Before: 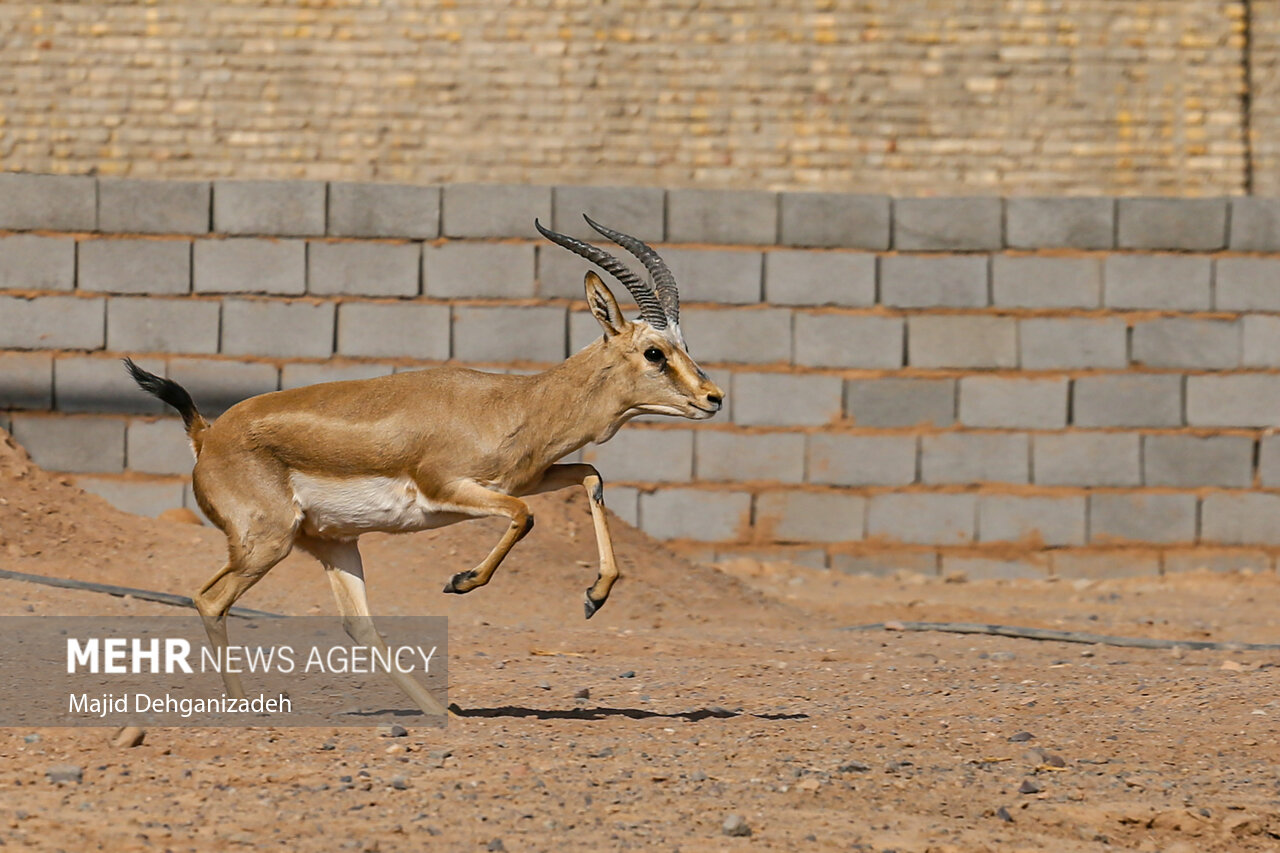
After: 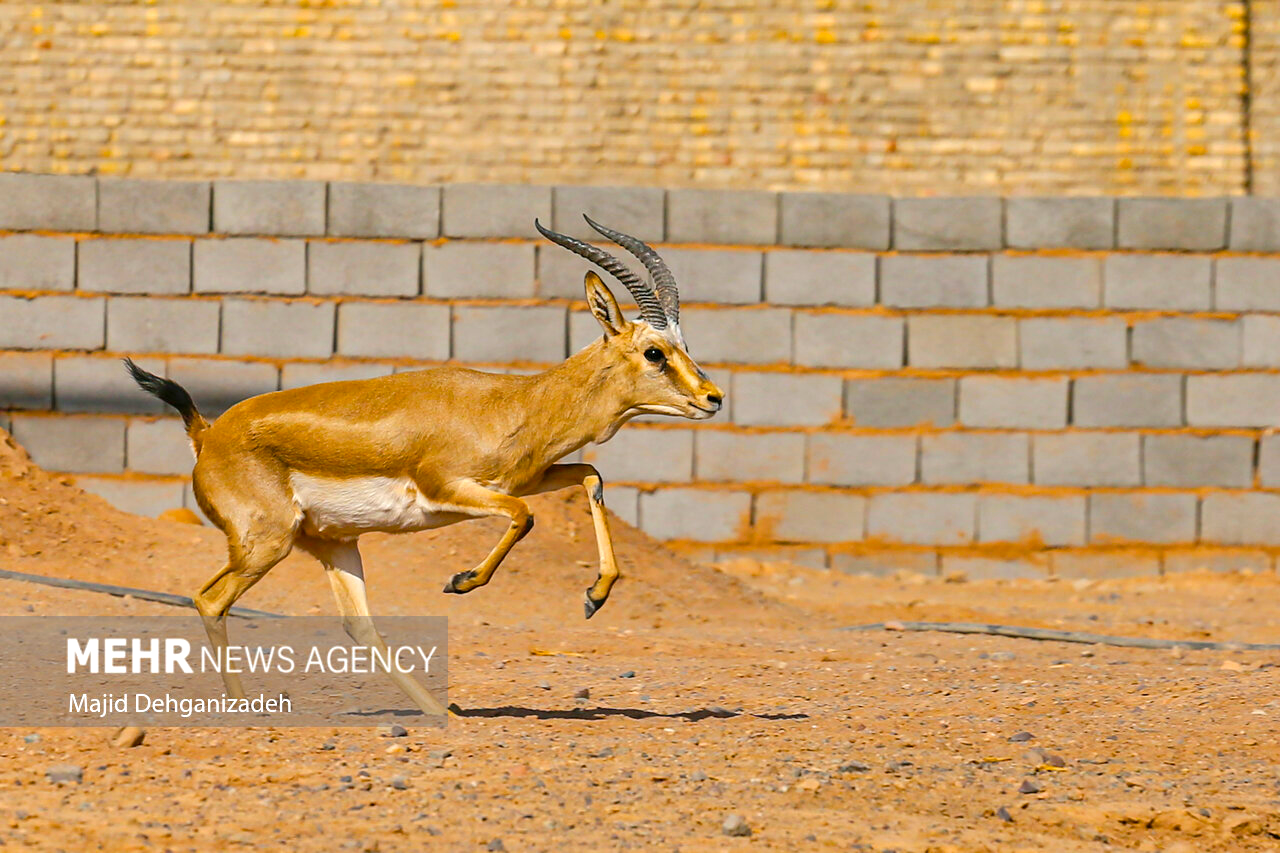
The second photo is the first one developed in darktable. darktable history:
color balance rgb: linear chroma grading › global chroma 15%, perceptual saturation grading › global saturation 30%
levels: levels [0, 0.435, 0.917]
